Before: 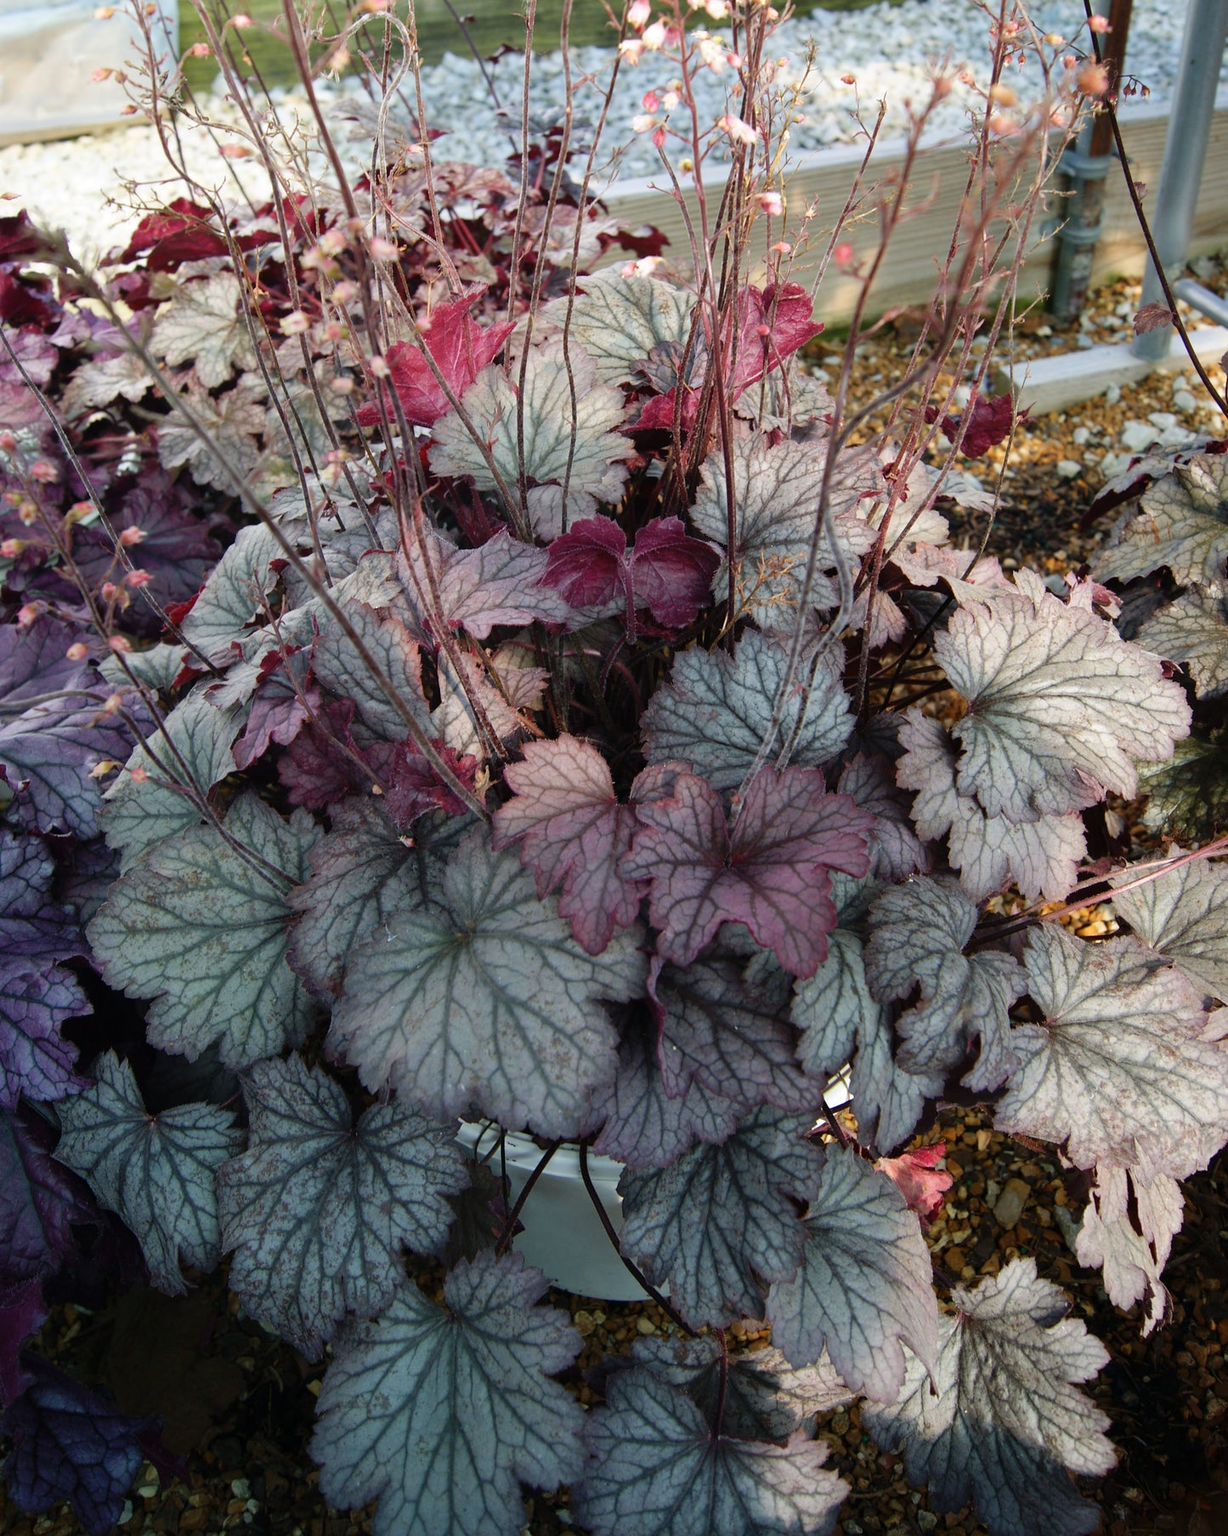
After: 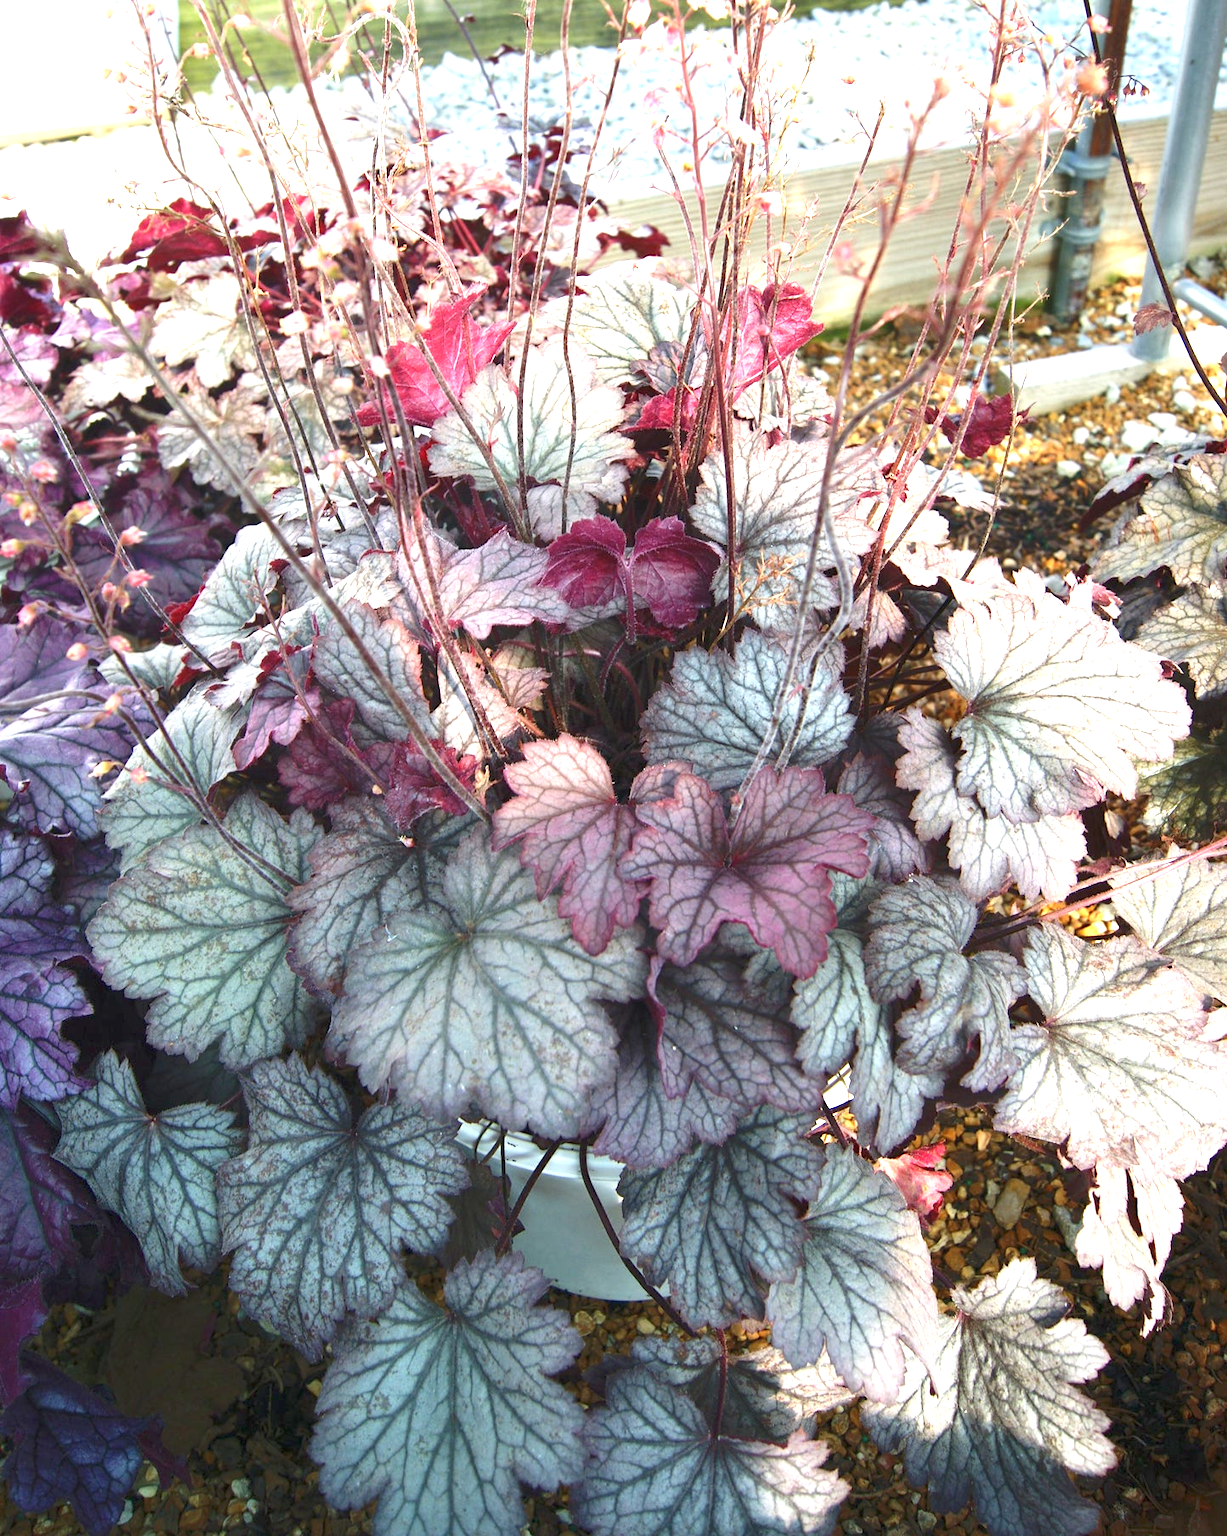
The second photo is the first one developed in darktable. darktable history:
exposure: black level correction 0, exposure 1.388 EV, compensate exposure bias true, compensate highlight preservation false
rgb curve: curves: ch0 [(0, 0) (0.093, 0.159) (0.241, 0.265) (0.414, 0.42) (1, 1)], compensate middle gray true, preserve colors basic power
